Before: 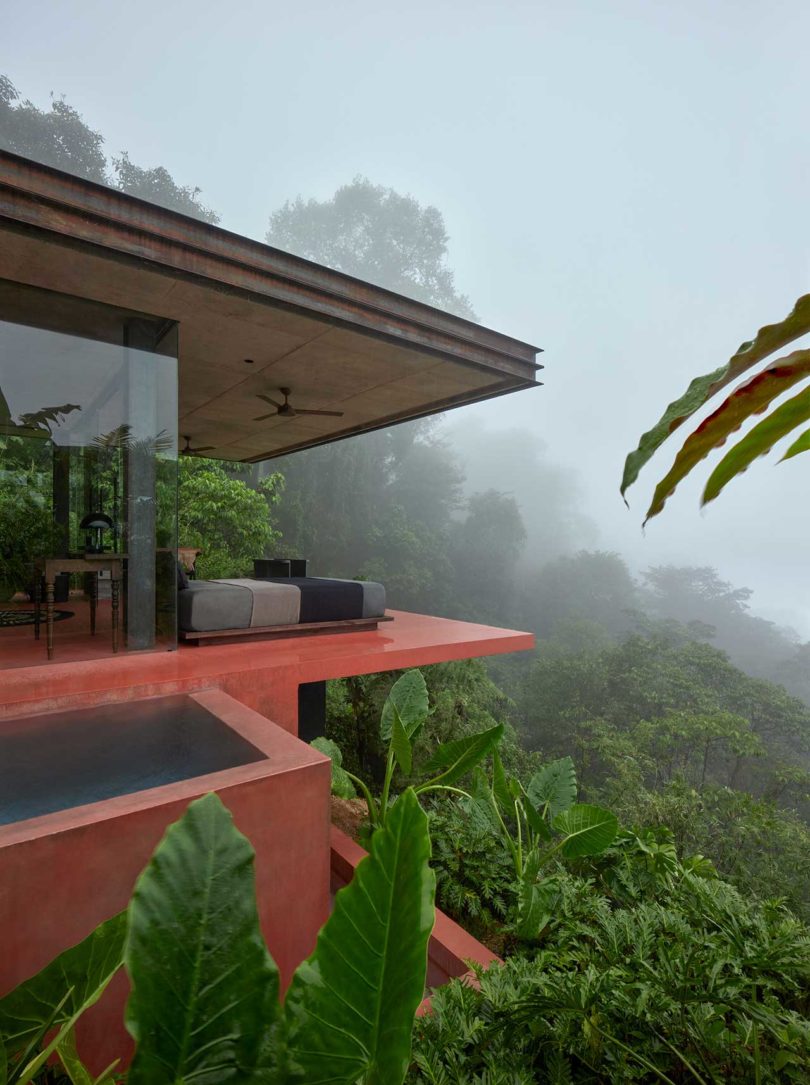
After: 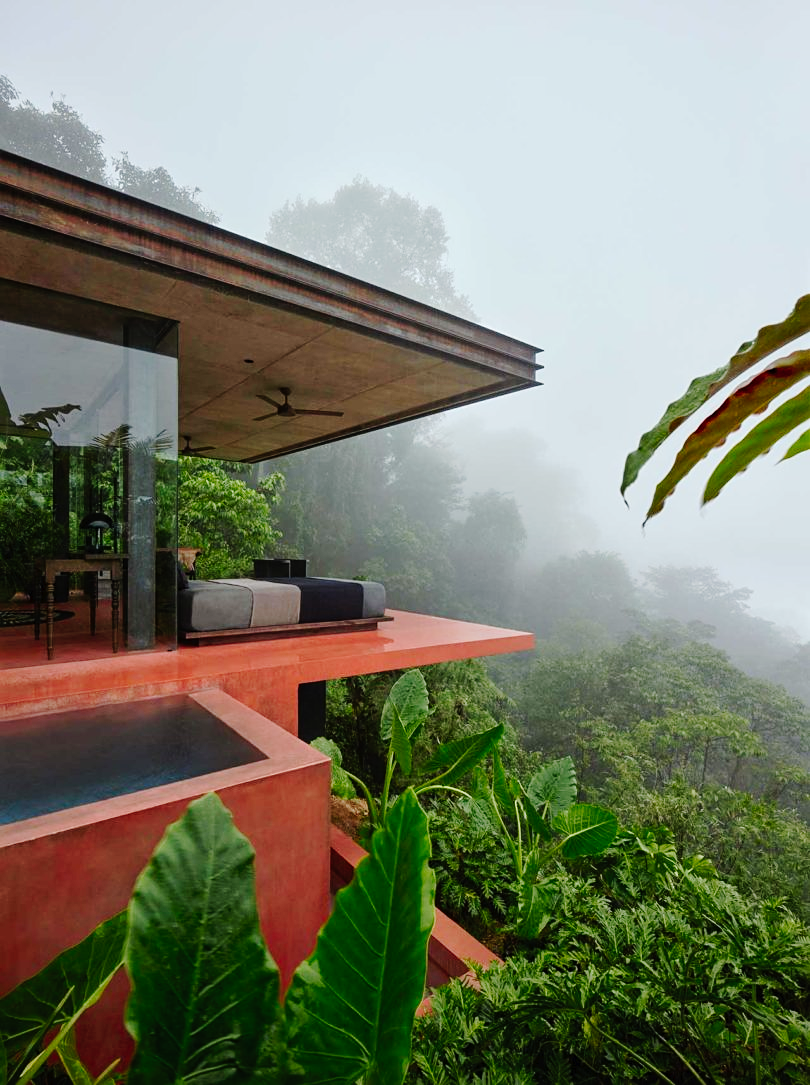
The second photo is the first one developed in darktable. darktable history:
sharpen: amount 0.208
tone curve: curves: ch0 [(0, 0) (0.003, 0.013) (0.011, 0.016) (0.025, 0.021) (0.044, 0.029) (0.069, 0.039) (0.1, 0.056) (0.136, 0.085) (0.177, 0.14) (0.224, 0.201) (0.277, 0.28) (0.335, 0.372) (0.399, 0.475) (0.468, 0.567) (0.543, 0.643) (0.623, 0.722) (0.709, 0.801) (0.801, 0.859) (0.898, 0.927) (1, 1)], preserve colors none
